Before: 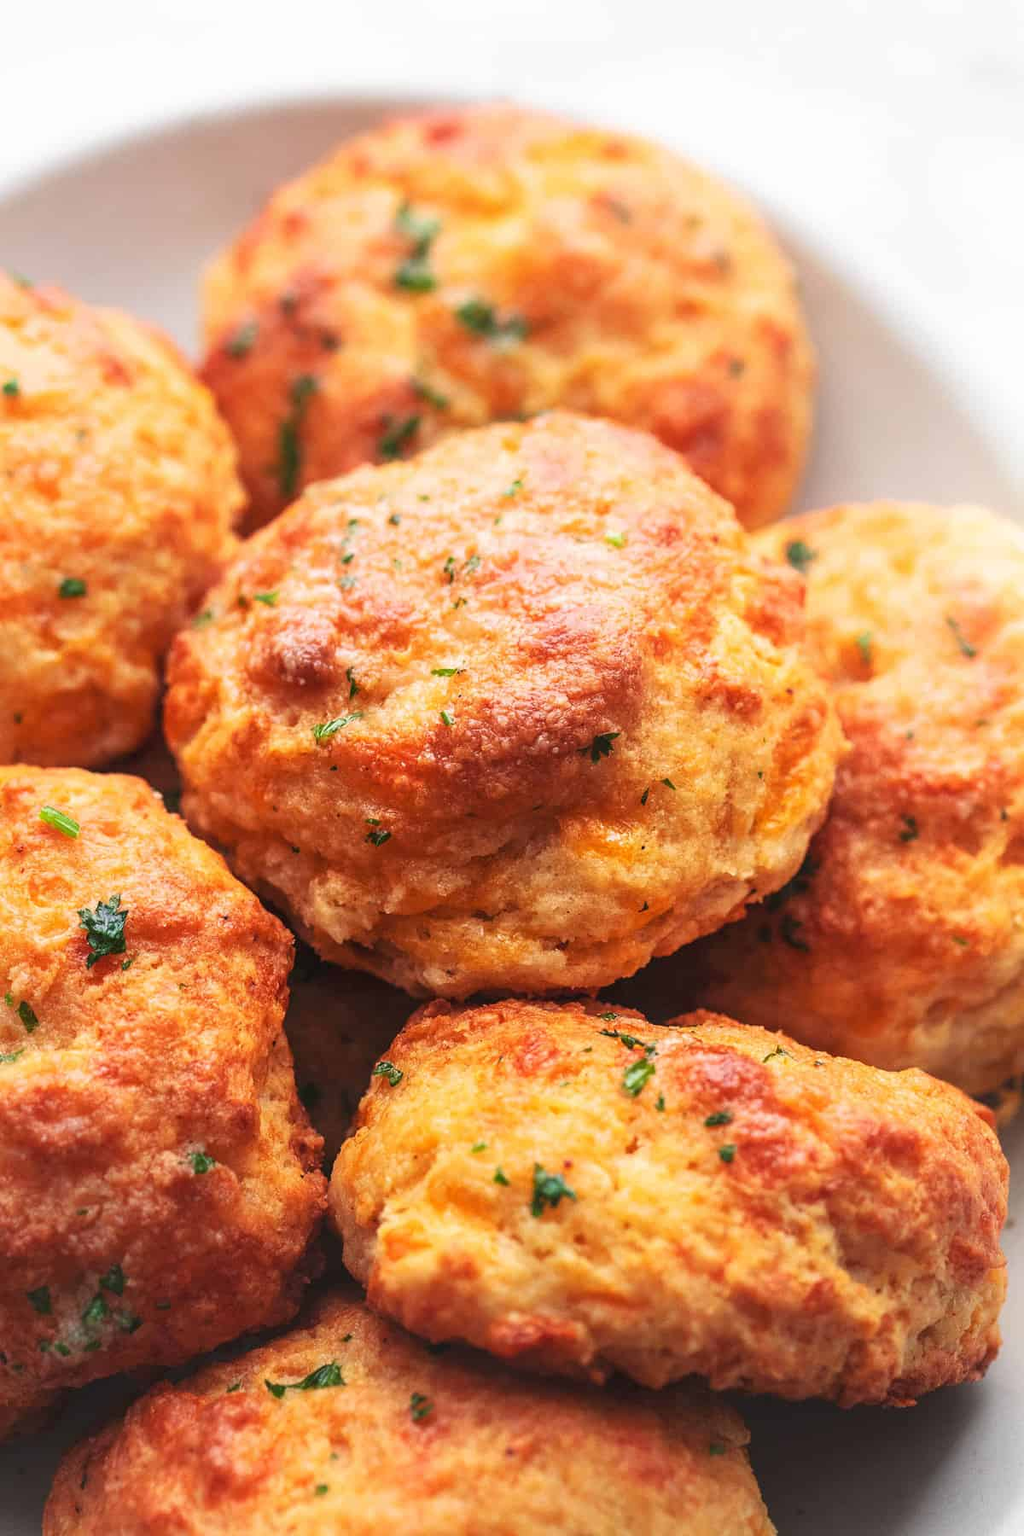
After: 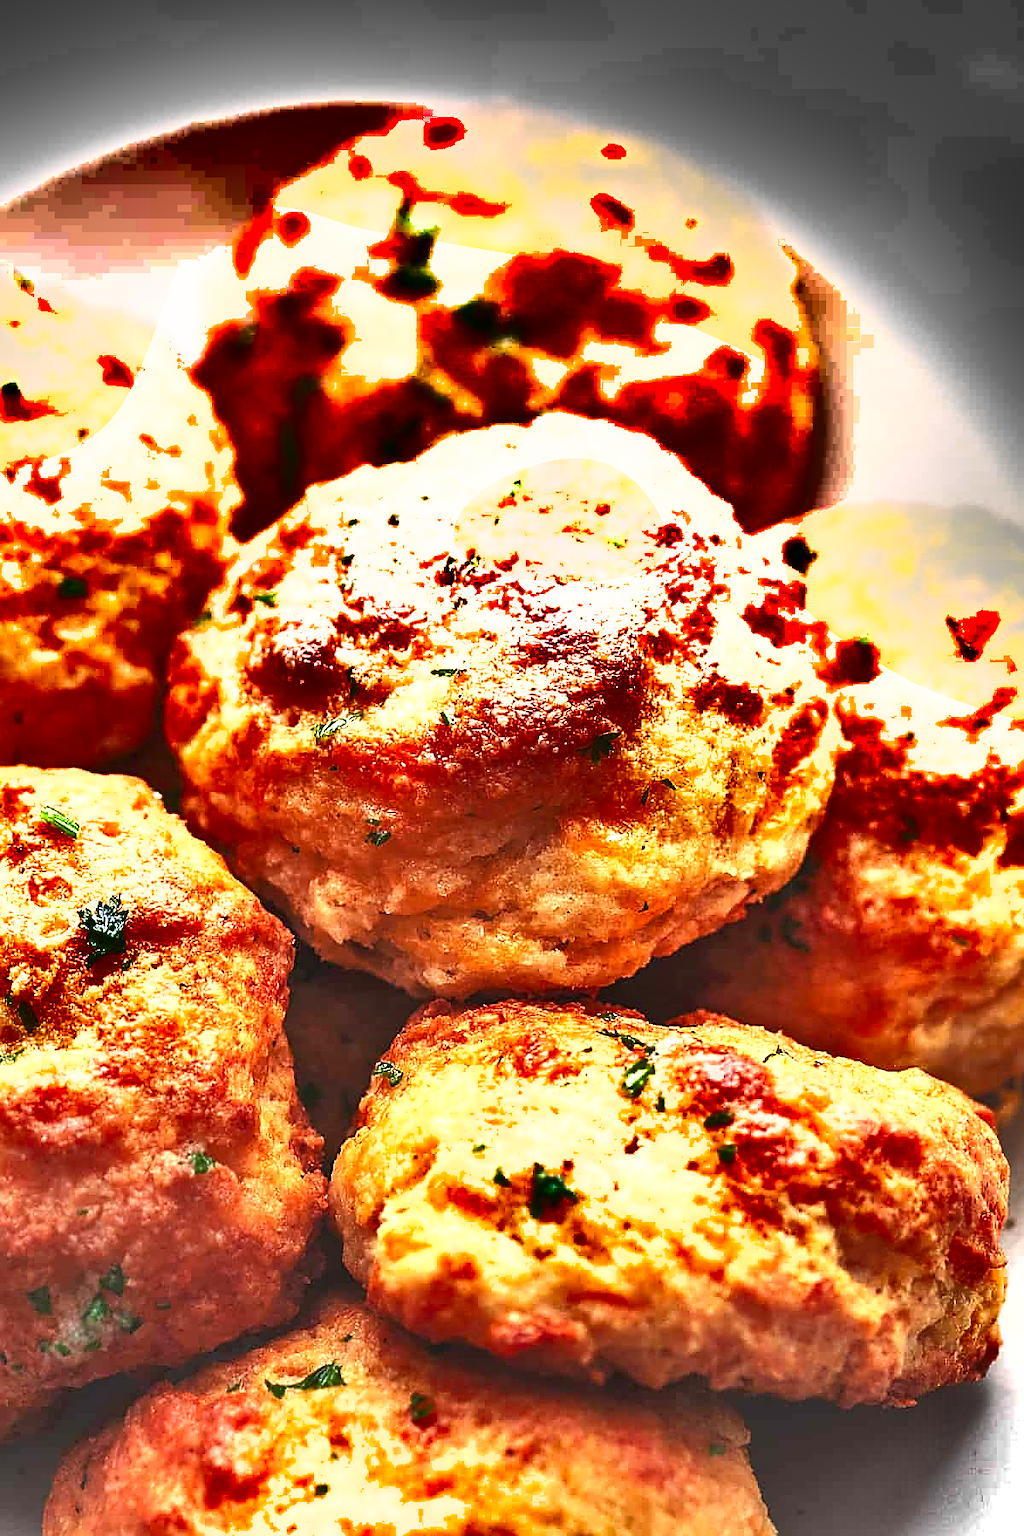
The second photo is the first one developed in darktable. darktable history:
sharpen: radius 1.4, amount 1.25, threshold 0.7
exposure: black level correction 0, exposure 0.95 EV, compensate exposure bias true, compensate highlight preservation false
shadows and highlights: shadows 19.13, highlights -83.41, soften with gaussian
